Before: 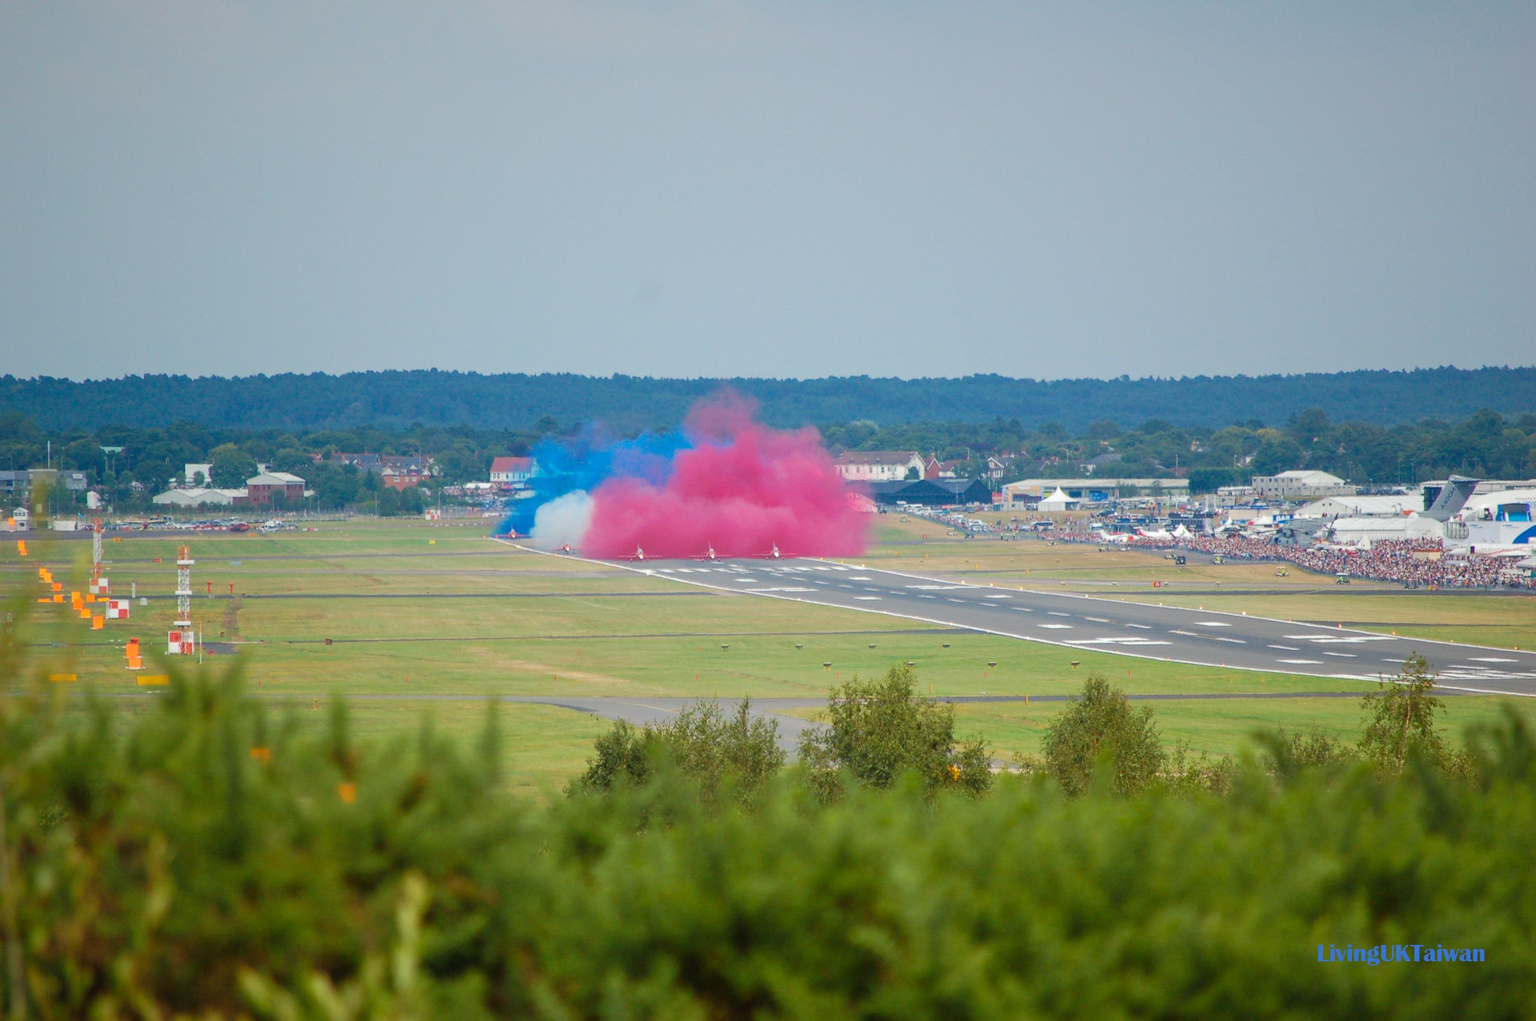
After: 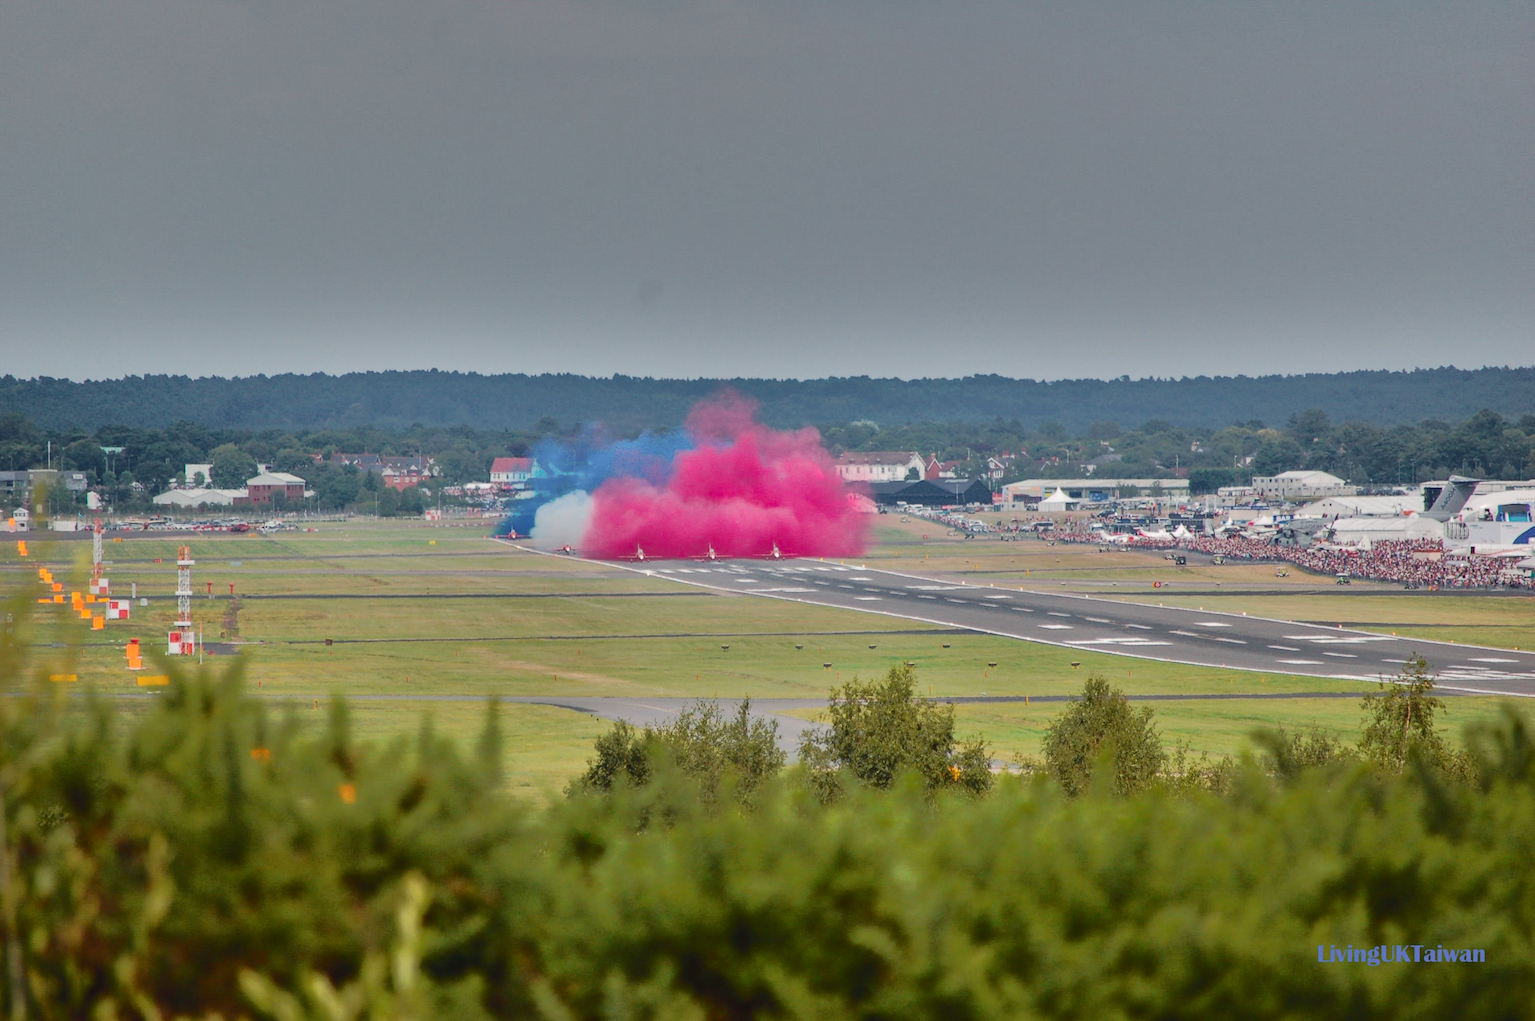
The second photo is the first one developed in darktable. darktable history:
shadows and highlights: shadows 20.91, highlights -82.73, soften with gaussian
tone curve: curves: ch0 [(0, 0.032) (0.094, 0.08) (0.265, 0.208) (0.41, 0.417) (0.498, 0.496) (0.638, 0.673) (0.845, 0.828) (0.994, 0.964)]; ch1 [(0, 0) (0.161, 0.092) (0.37, 0.302) (0.417, 0.434) (0.492, 0.502) (0.576, 0.589) (0.644, 0.638) (0.725, 0.765) (1, 1)]; ch2 [(0, 0) (0.352, 0.403) (0.45, 0.469) (0.521, 0.515) (0.55, 0.528) (0.589, 0.576) (1, 1)], color space Lab, independent channels, preserve colors none
